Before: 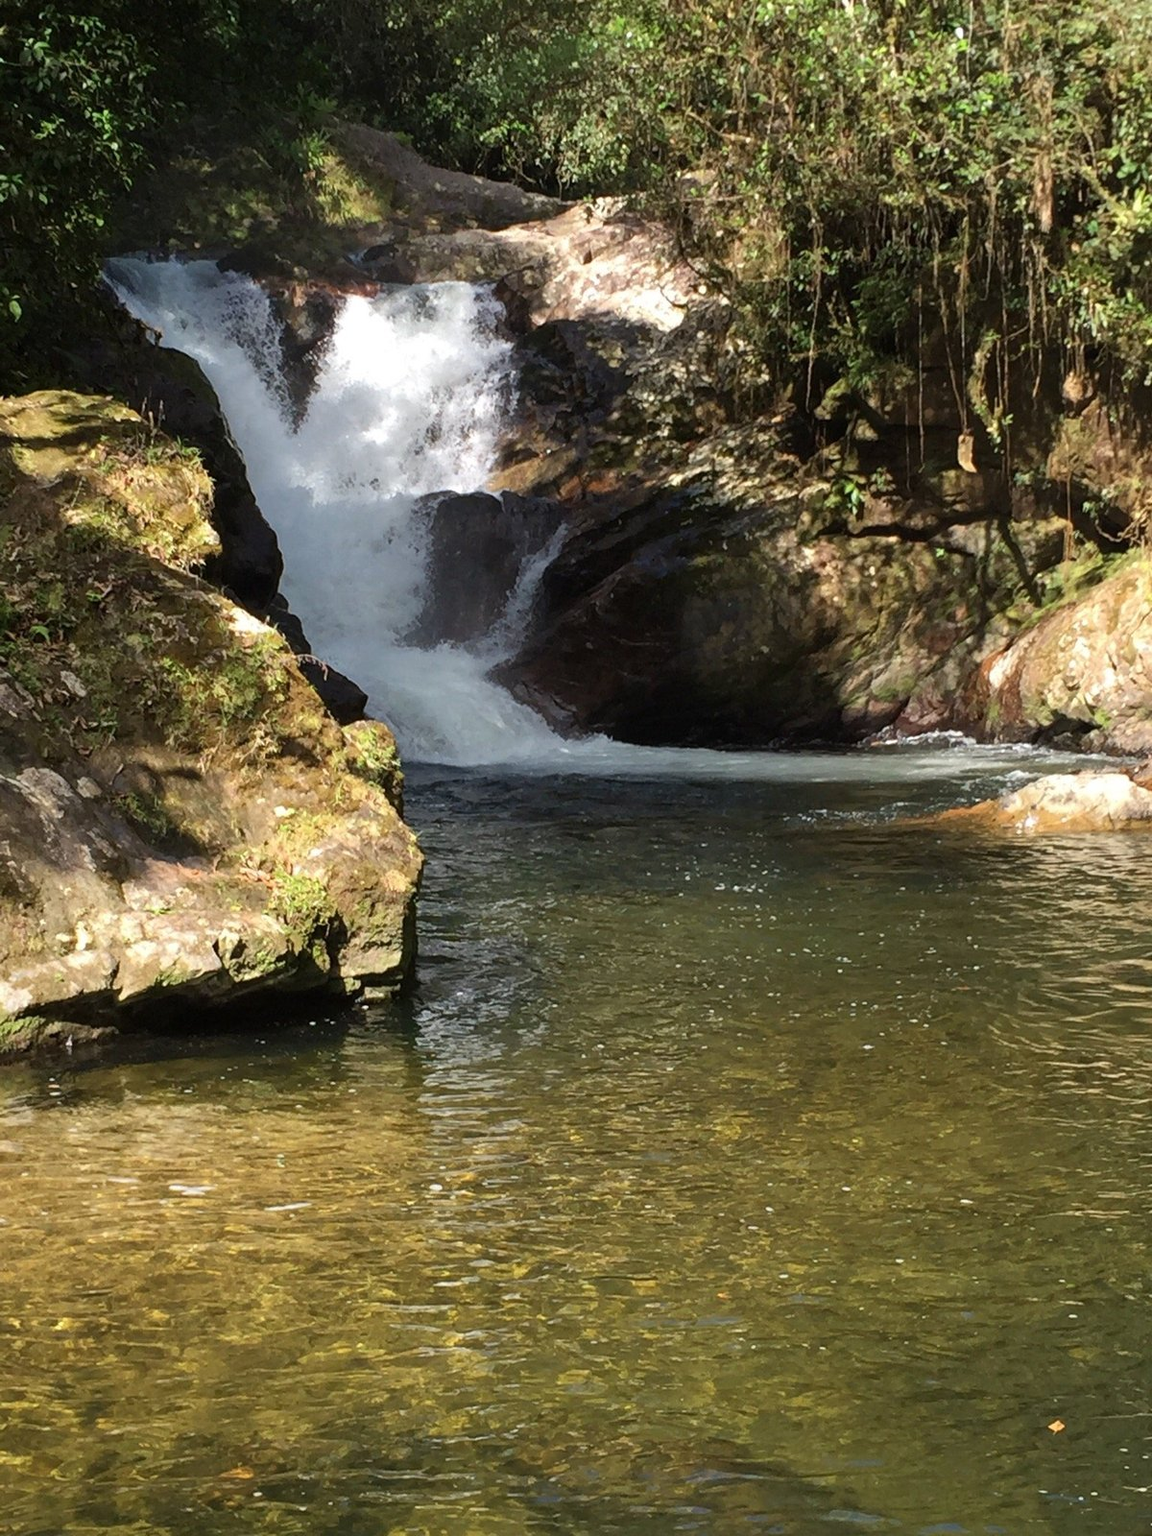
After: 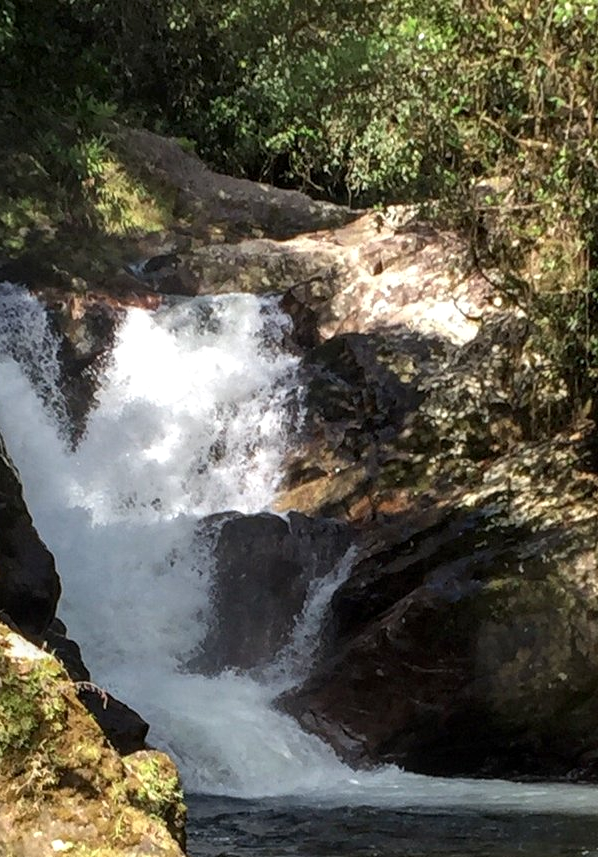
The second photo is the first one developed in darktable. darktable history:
crop: left 19.524%, right 30.584%, bottom 46.419%
shadows and highlights: shadows 11.11, white point adjustment 1.22, highlights -2.22, soften with gaussian
local contrast: detail 130%
